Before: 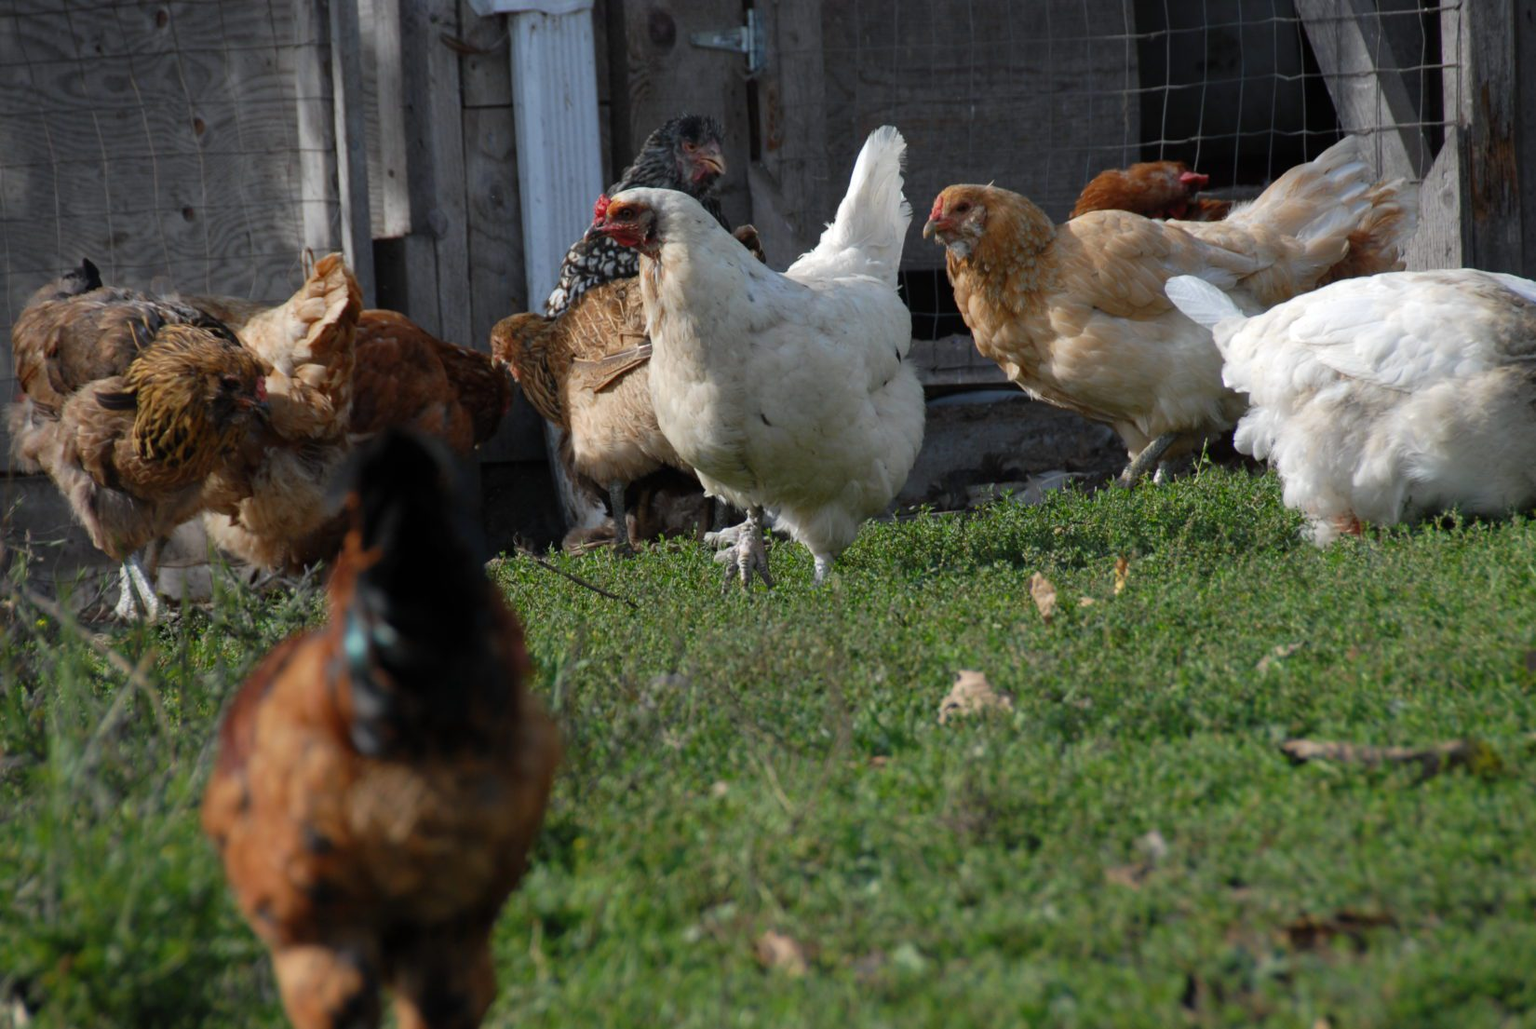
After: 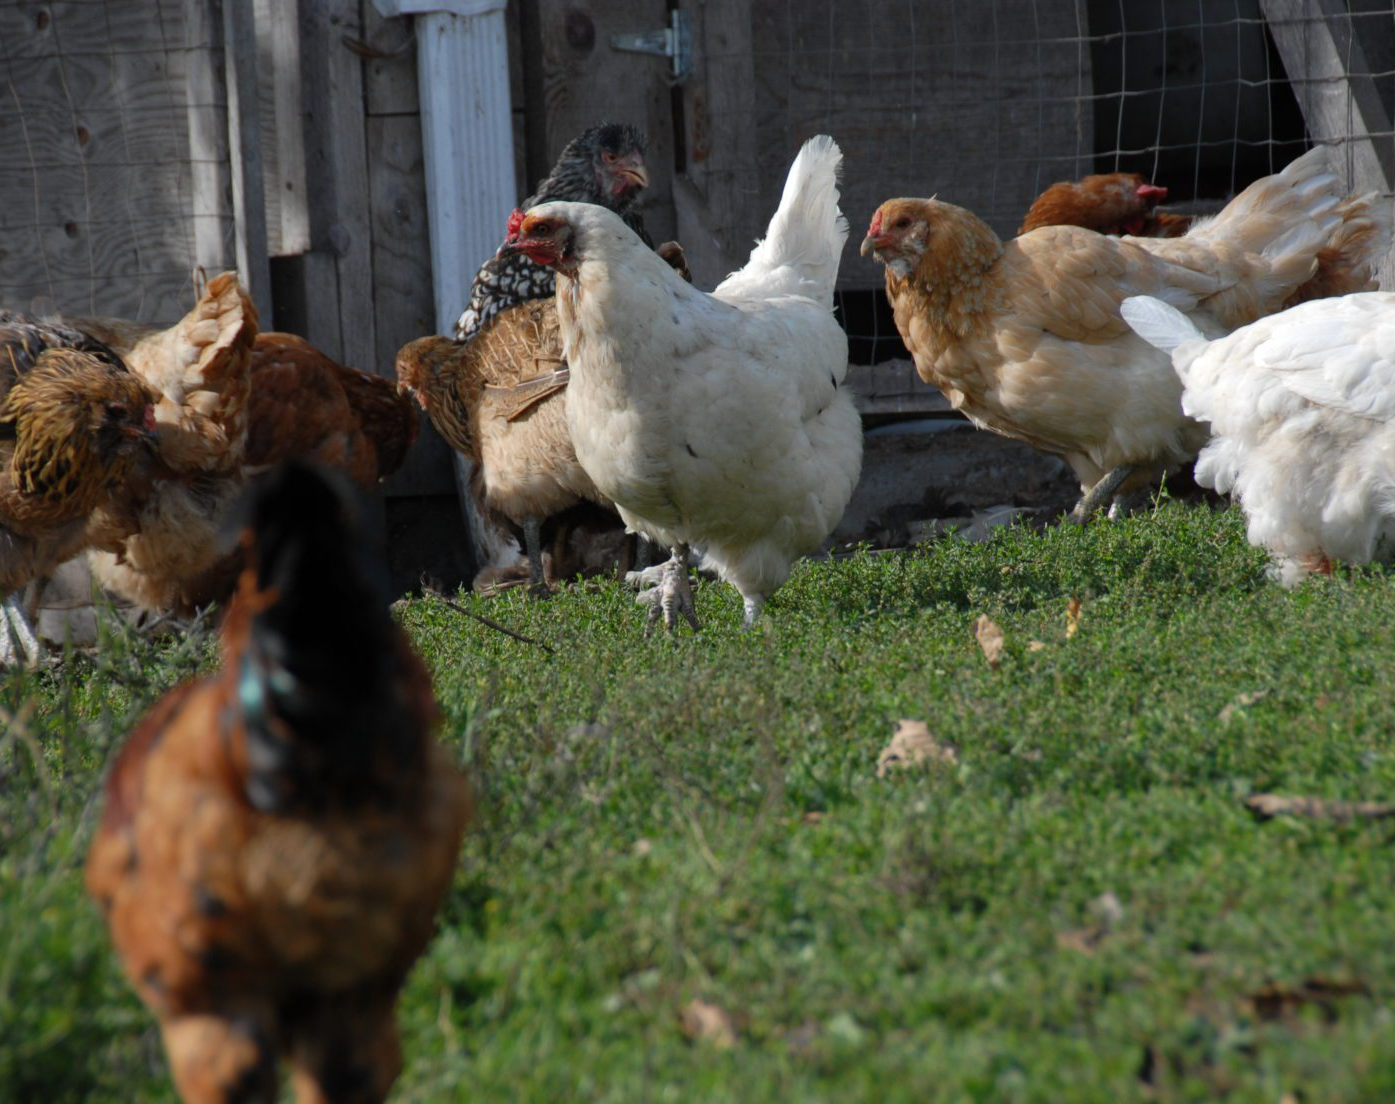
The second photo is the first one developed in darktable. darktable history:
tone equalizer: on, module defaults
crop: left 7.978%, right 7.467%
